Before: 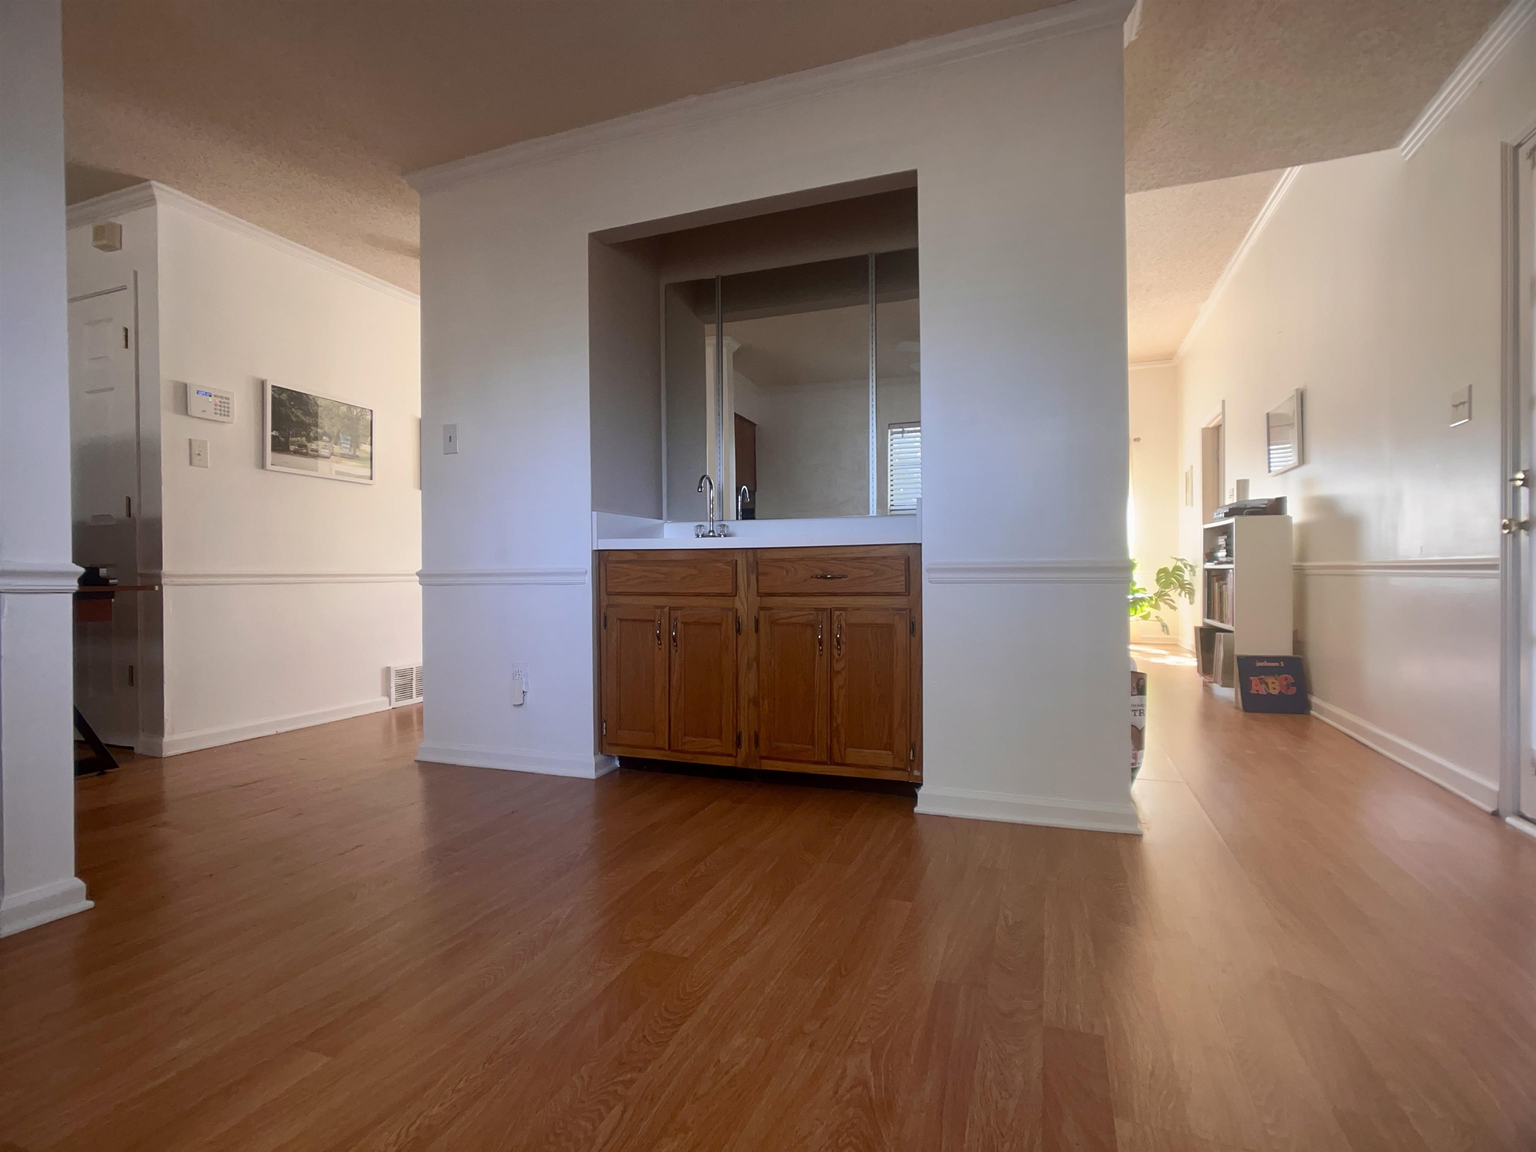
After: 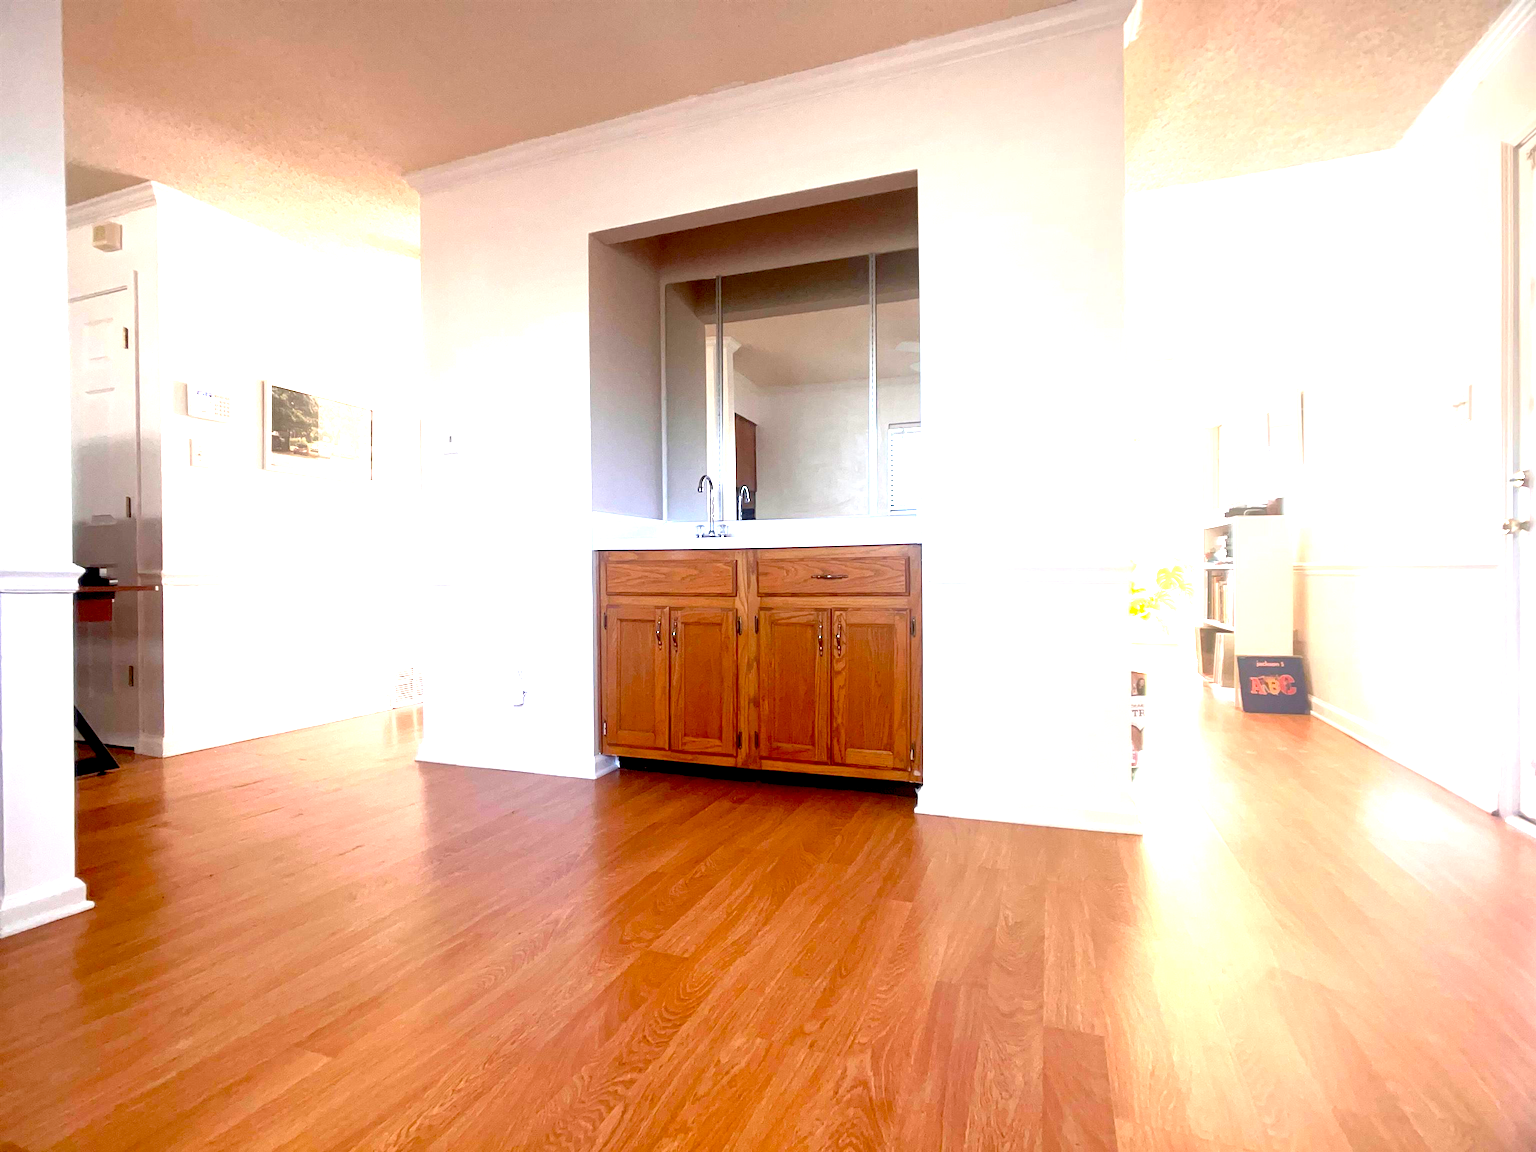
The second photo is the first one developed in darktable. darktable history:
exposure: black level correction 0.005, exposure 2.072 EV, compensate highlight preservation false
